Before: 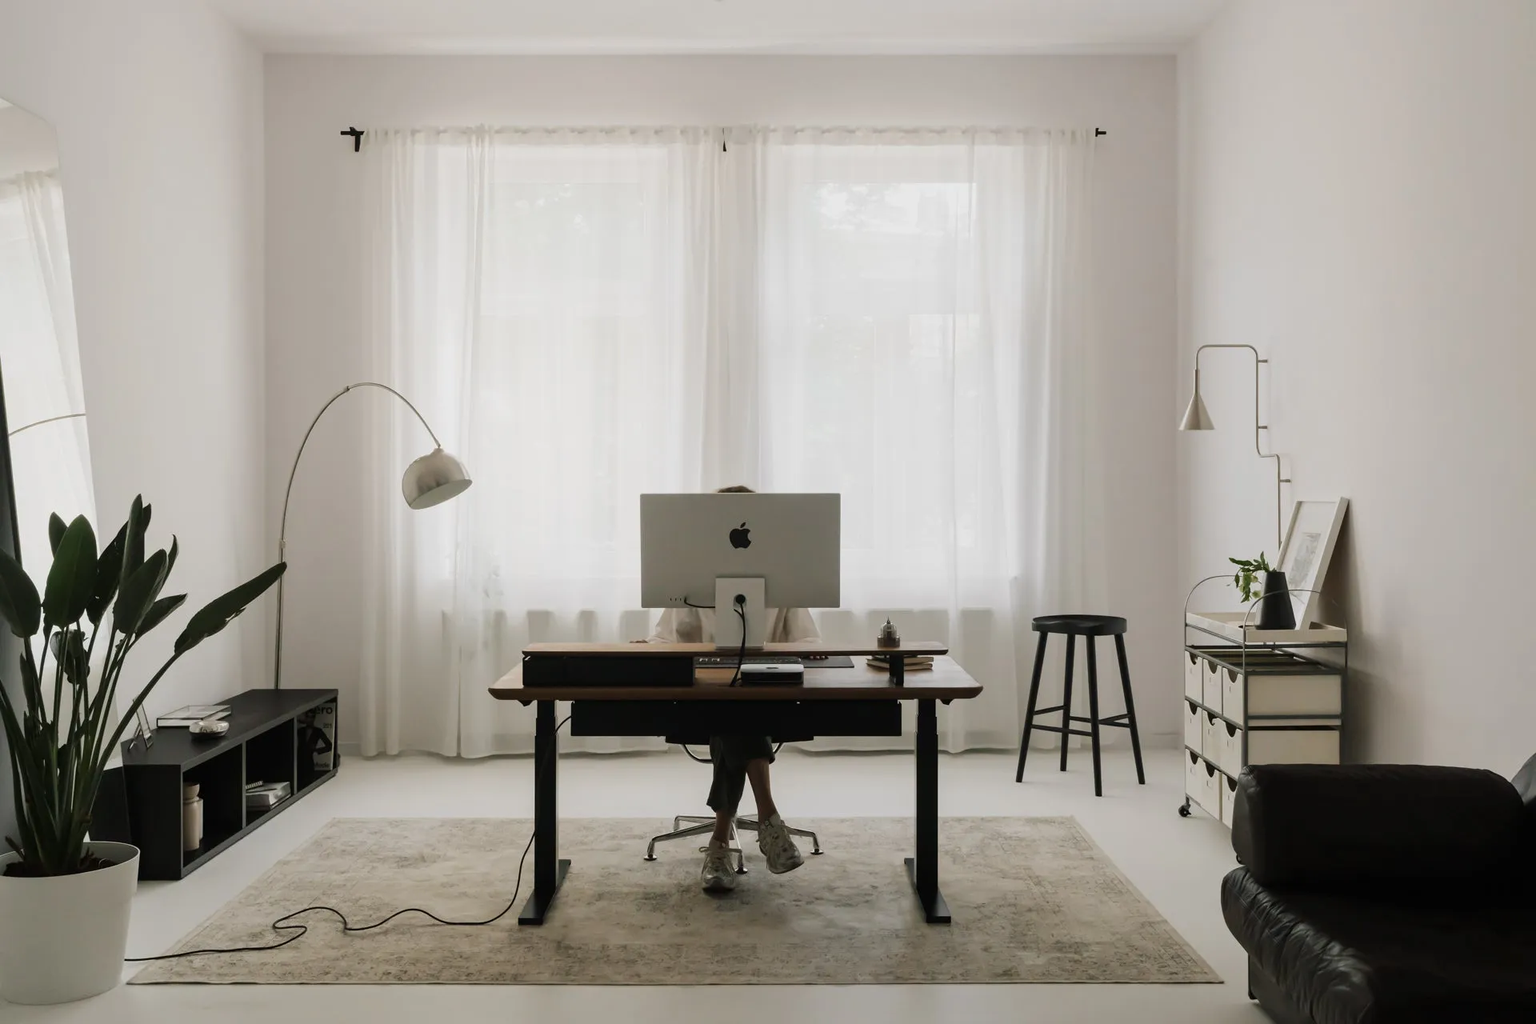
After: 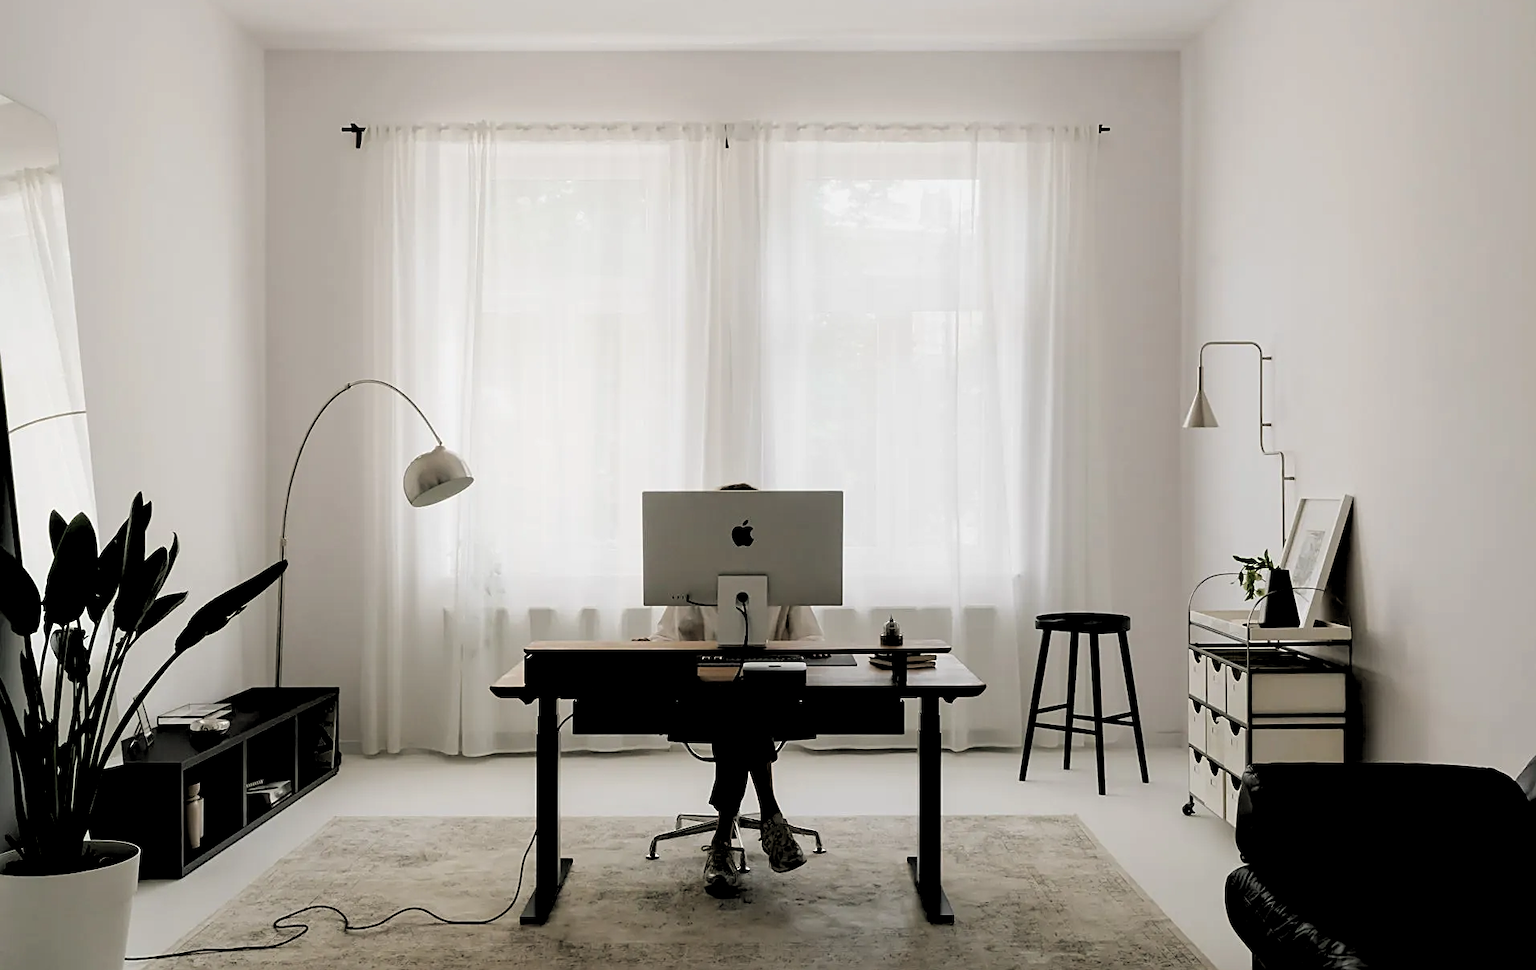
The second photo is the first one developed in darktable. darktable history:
crop: top 0.448%, right 0.264%, bottom 5.045%
sharpen: on, module defaults
rgb levels: levels [[0.034, 0.472, 0.904], [0, 0.5, 1], [0, 0.5, 1]]
